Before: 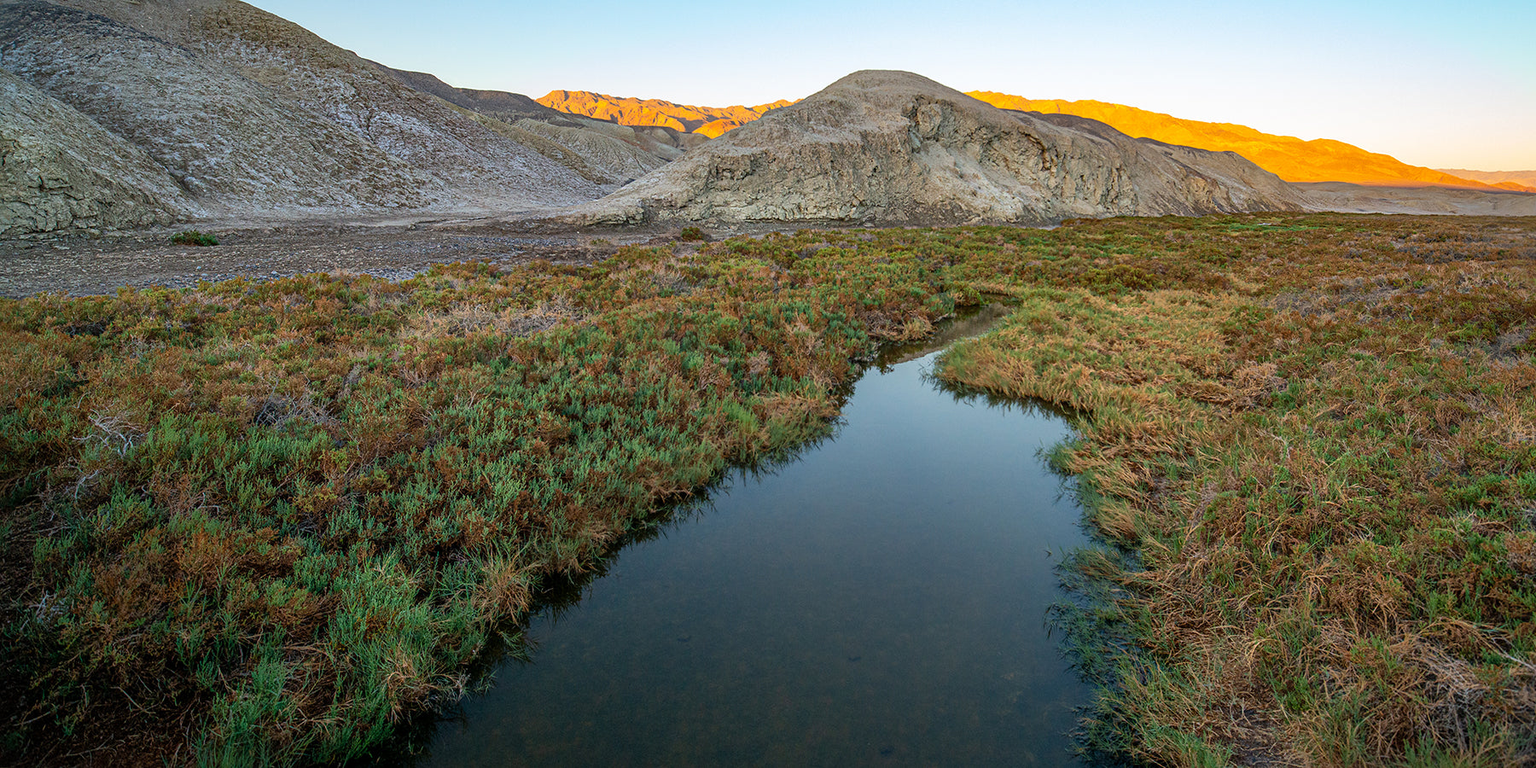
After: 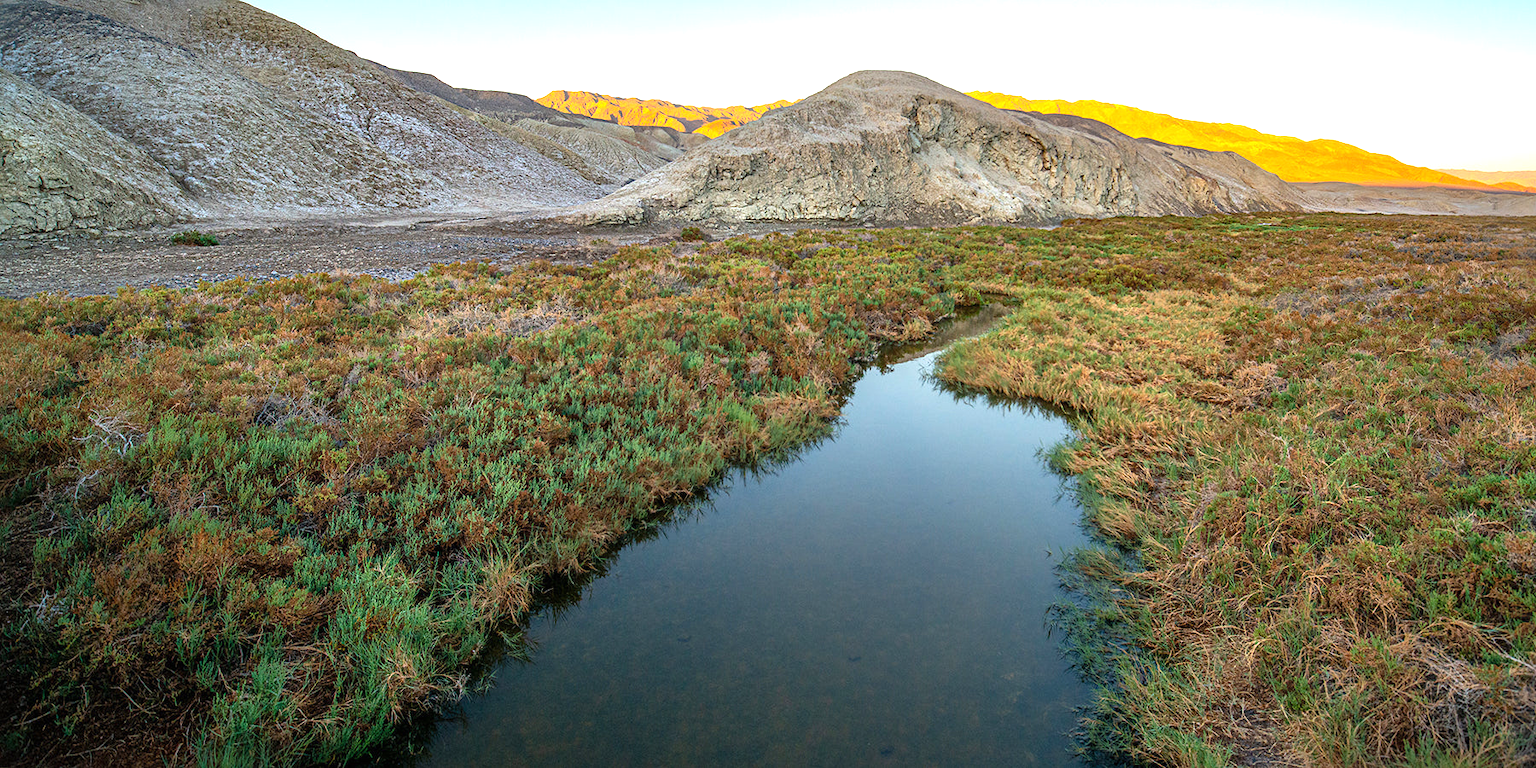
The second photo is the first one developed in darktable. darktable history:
tone equalizer: on, module defaults
exposure: black level correction 0, exposure 0.7 EV, compensate exposure bias true, compensate highlight preservation false
